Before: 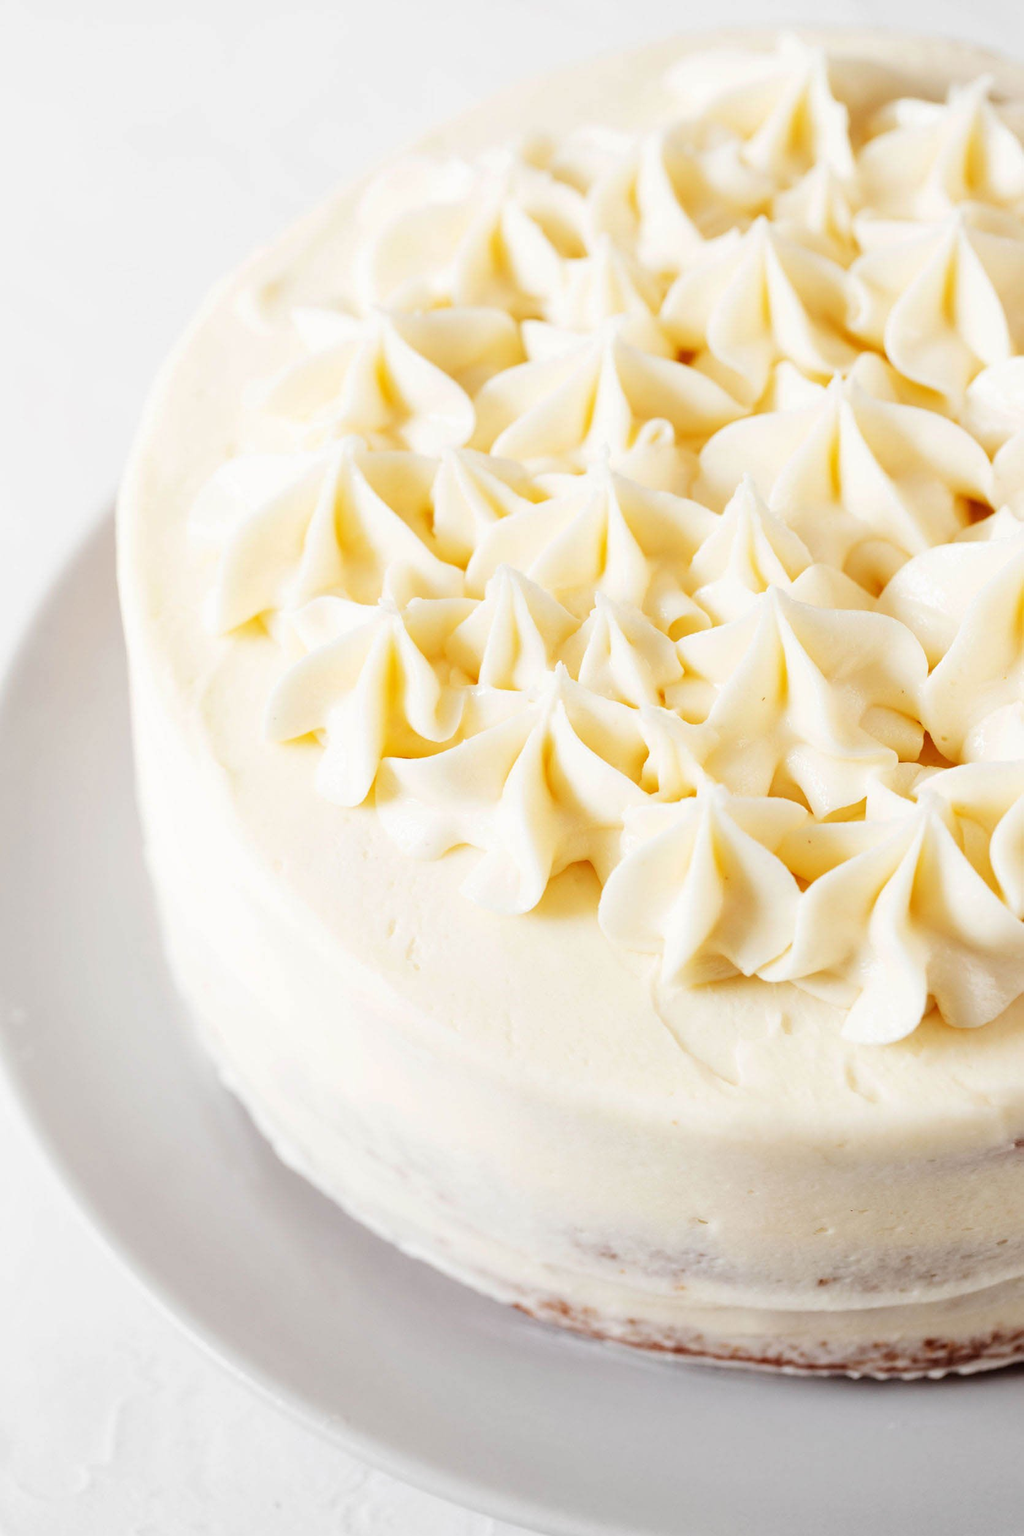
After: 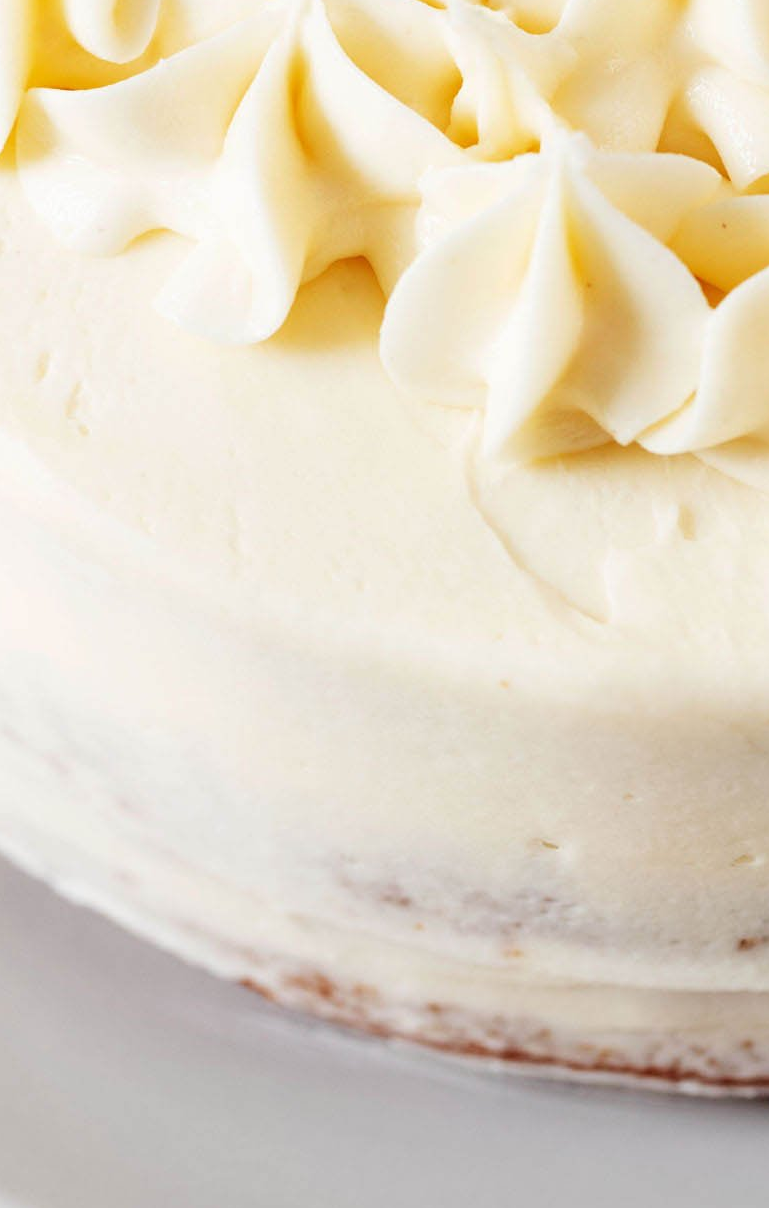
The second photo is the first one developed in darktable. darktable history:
crop: left 35.741%, top 45.817%, right 18.185%, bottom 5.949%
